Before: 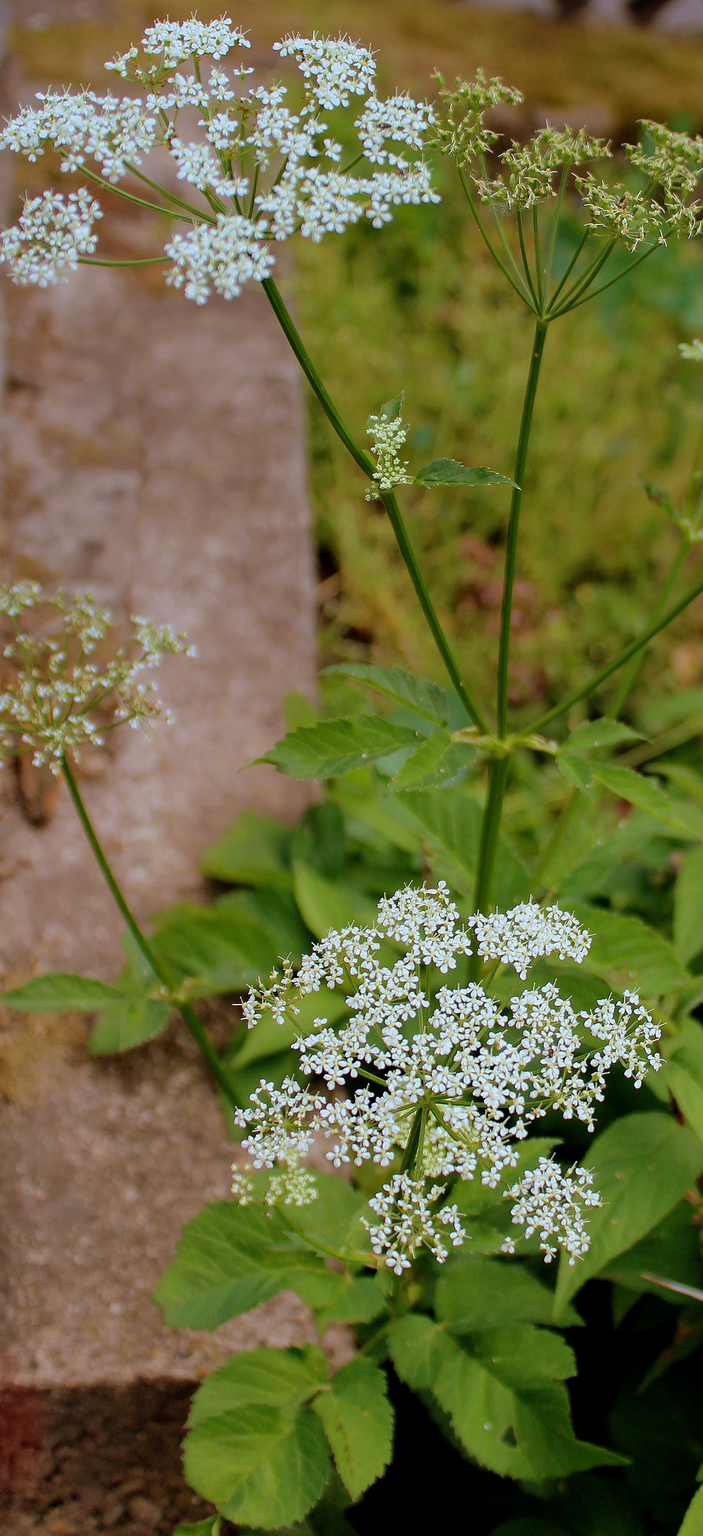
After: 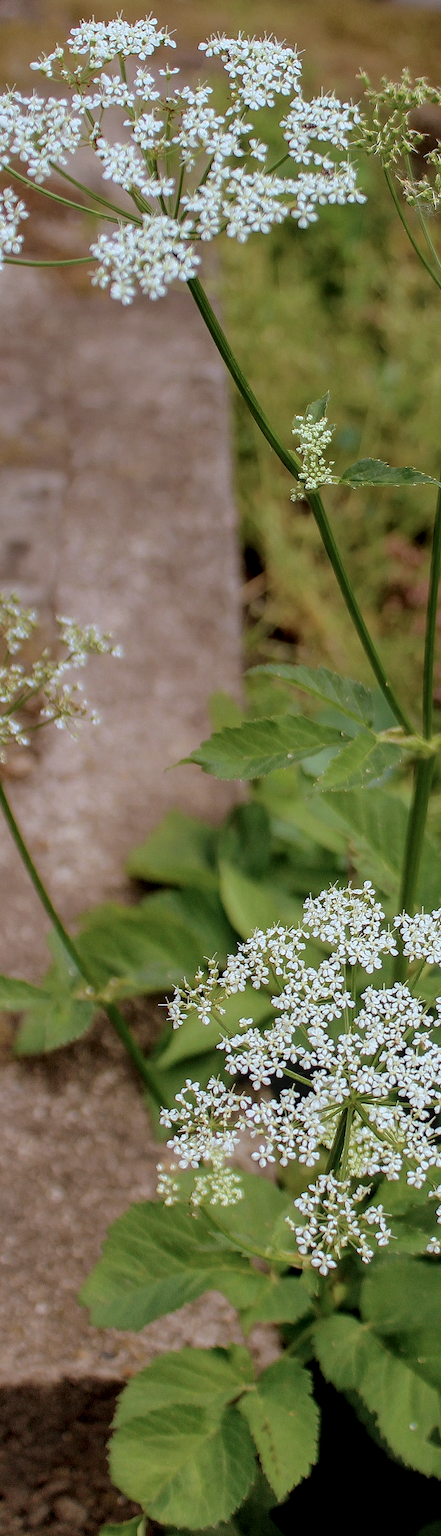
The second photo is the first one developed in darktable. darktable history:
local contrast: on, module defaults
color correction: saturation 0.8
crop: left 10.644%, right 26.528%
